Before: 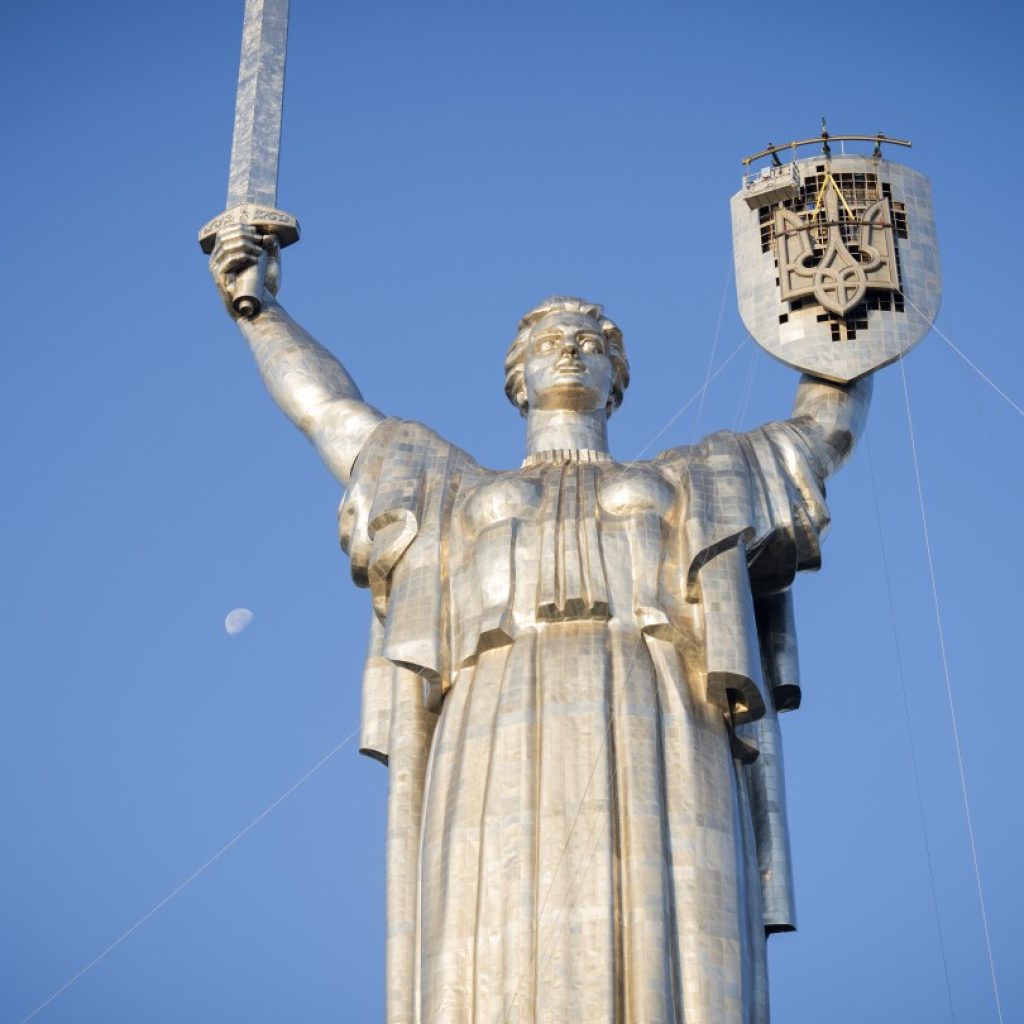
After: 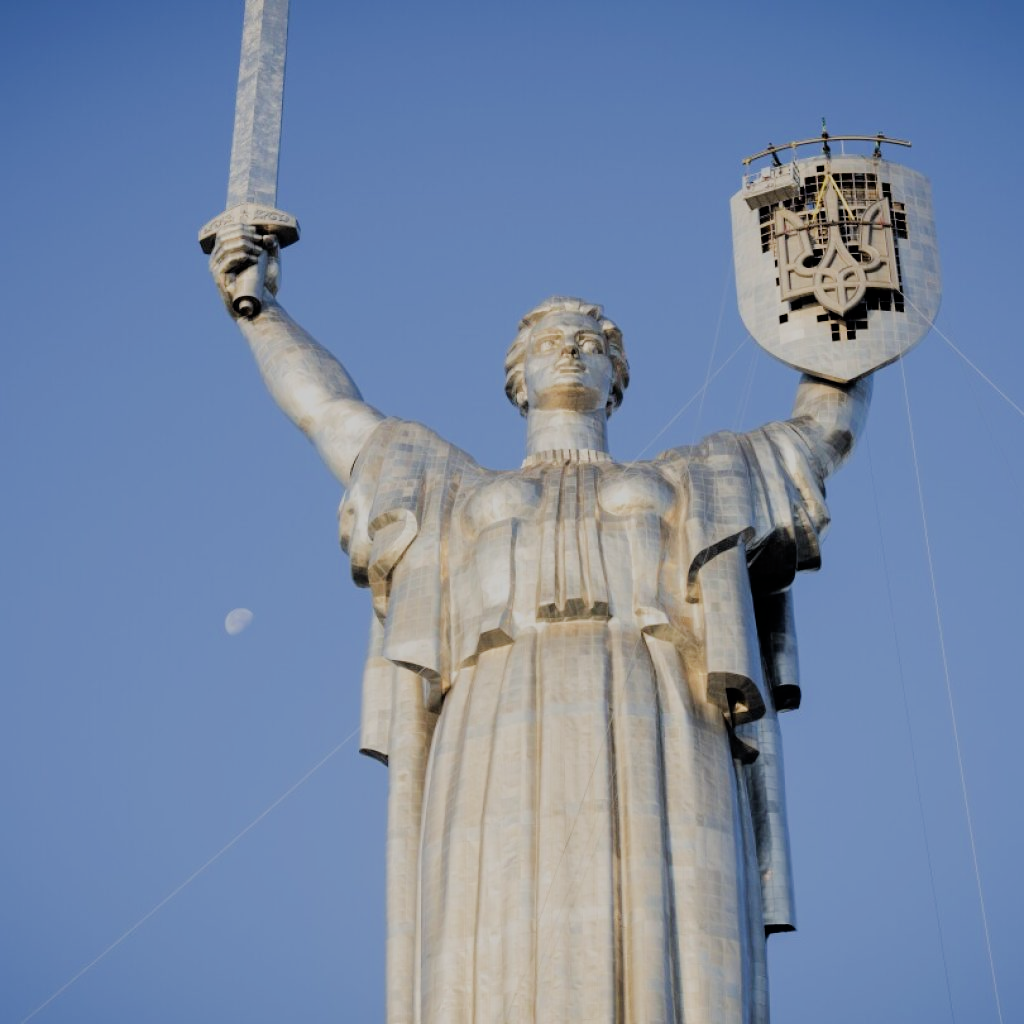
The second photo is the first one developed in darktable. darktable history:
filmic rgb: black relative exposure -6.17 EV, white relative exposure 6.98 EV, hardness 2.28
